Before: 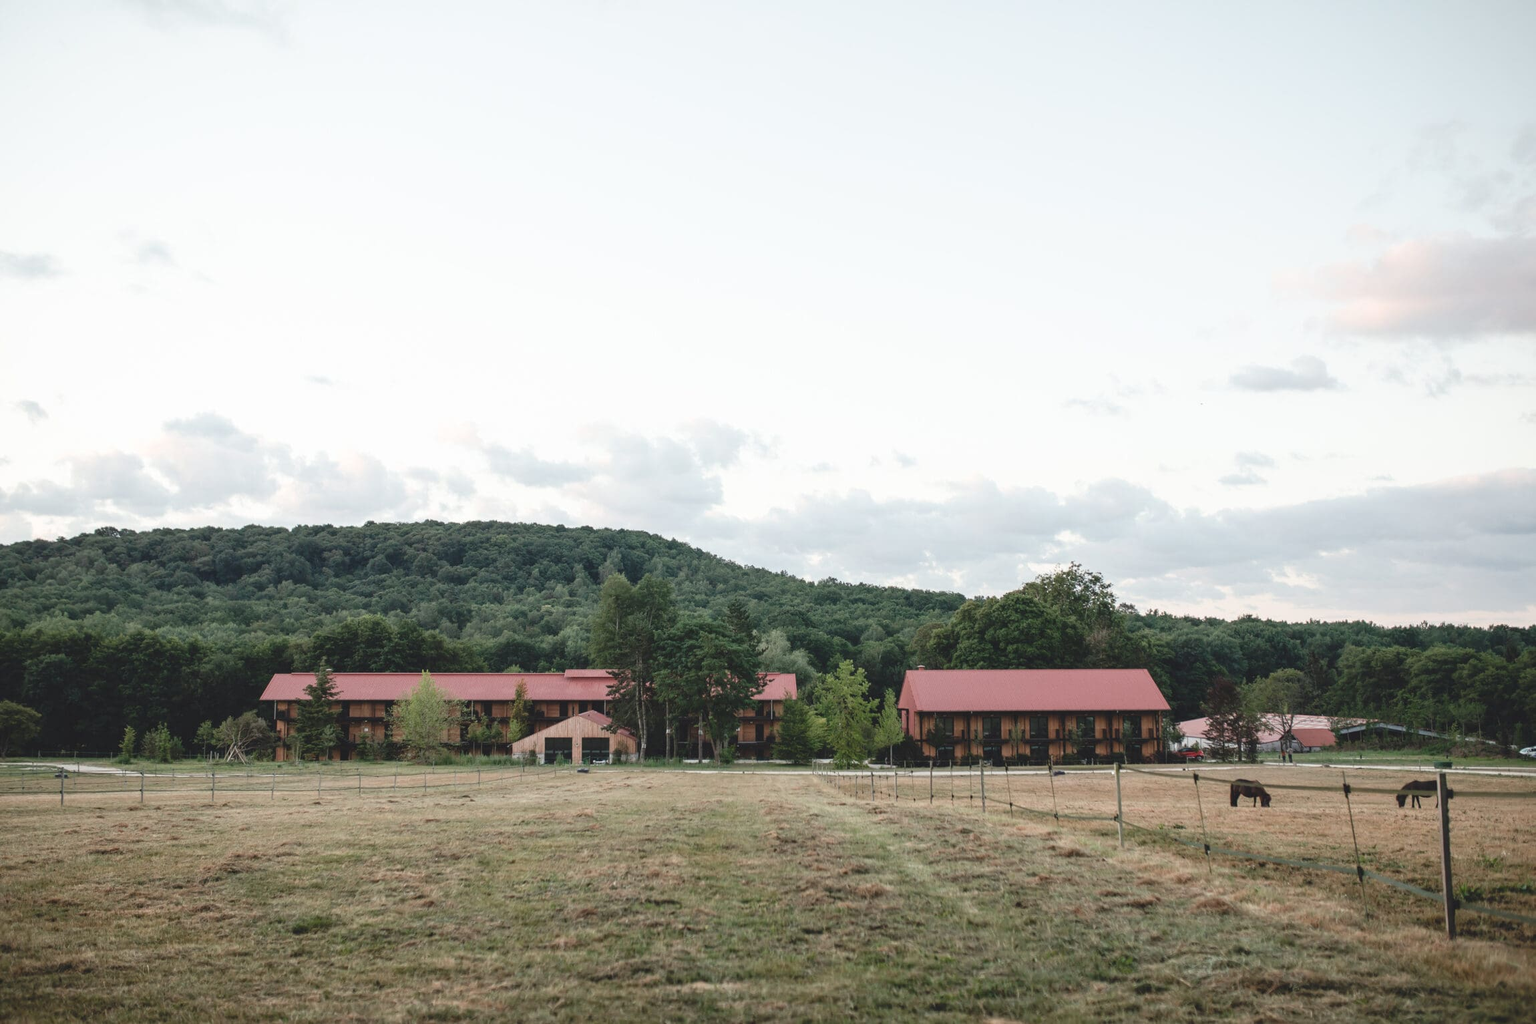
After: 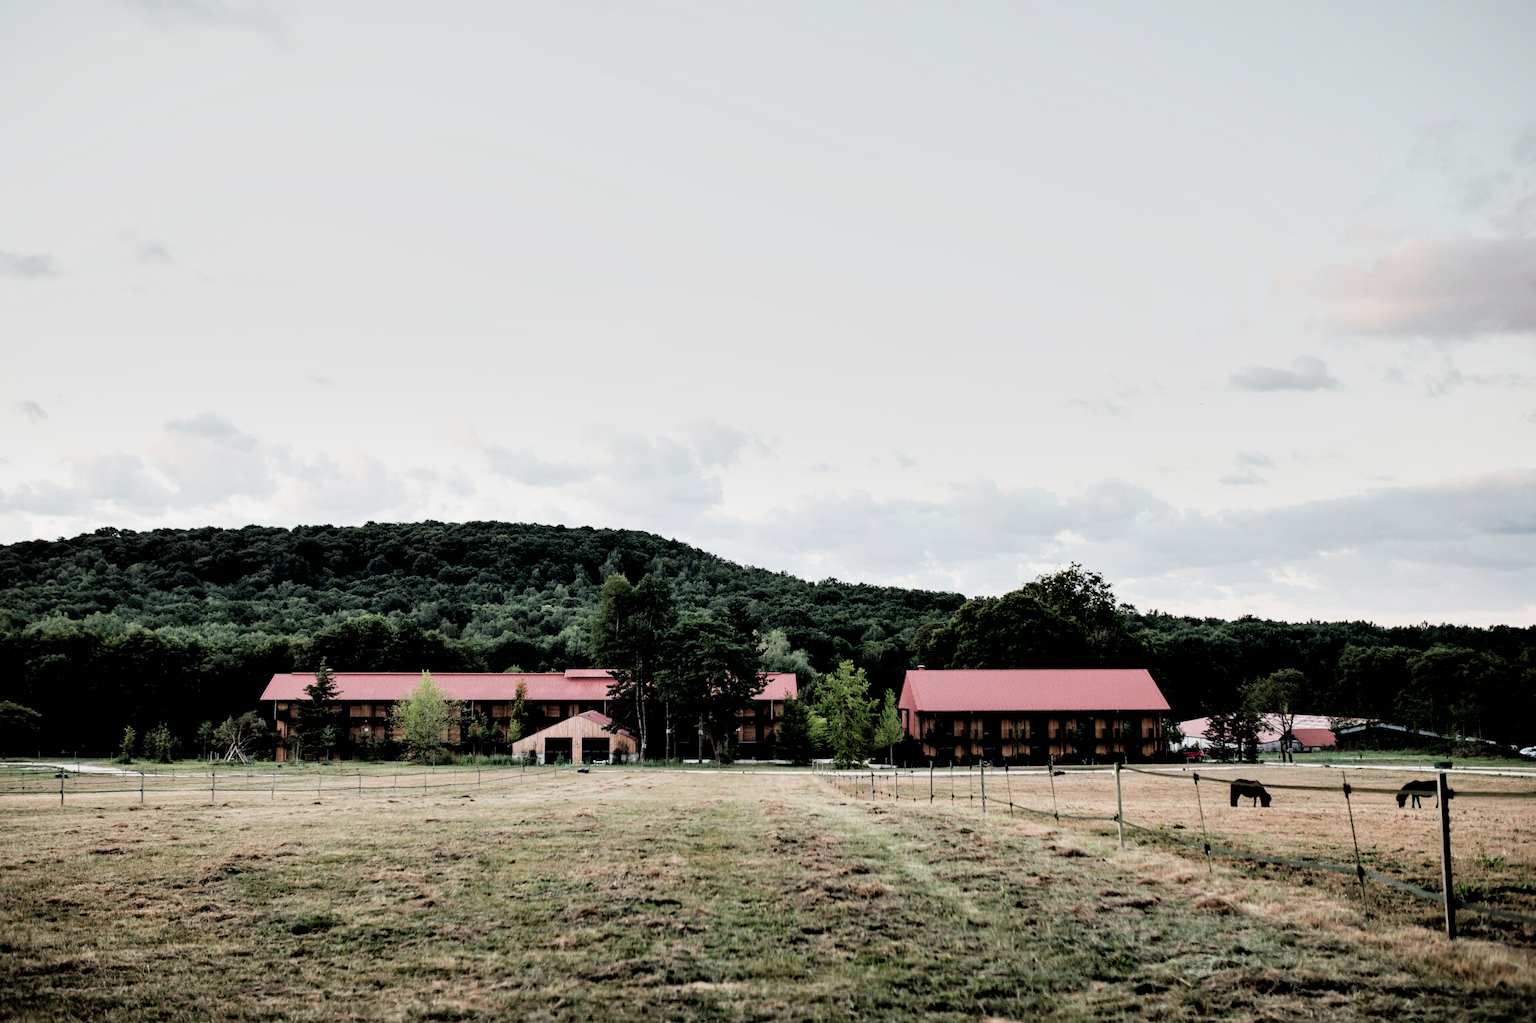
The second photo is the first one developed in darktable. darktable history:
filmic rgb: black relative exposure -5 EV, hardness 2.88, contrast 1.2, highlights saturation mix -30%
contrast equalizer: octaves 7, y [[0.627 ×6], [0.563 ×6], [0 ×6], [0 ×6], [0 ×6]]
white balance: emerald 1
